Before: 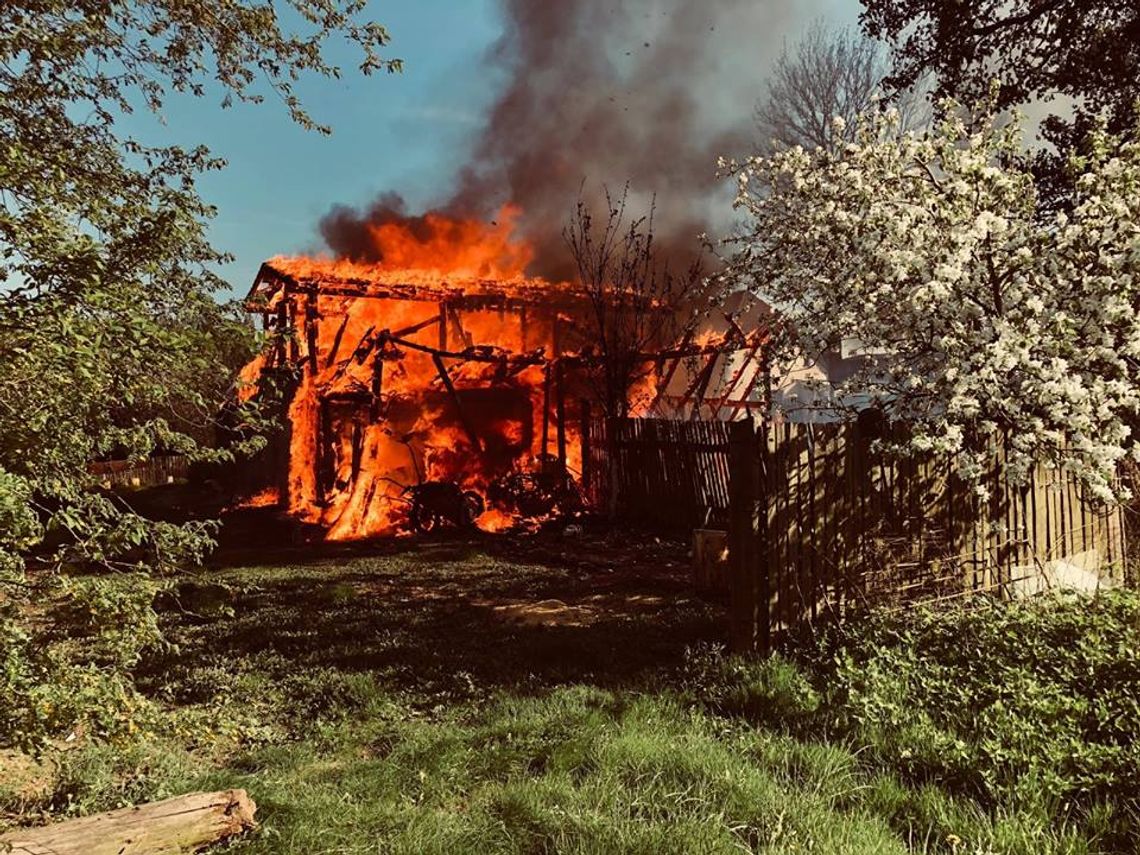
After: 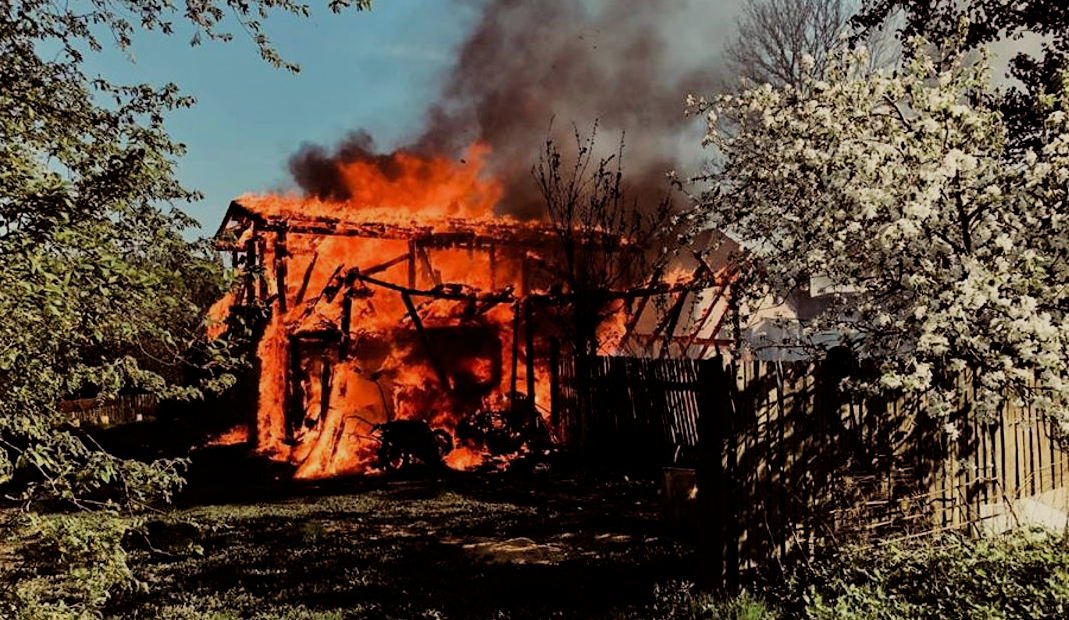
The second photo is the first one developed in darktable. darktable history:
crop: left 2.737%, top 7.287%, right 3.421%, bottom 20.179%
filmic rgb: black relative exposure -5 EV, hardness 2.88, contrast 1.1
